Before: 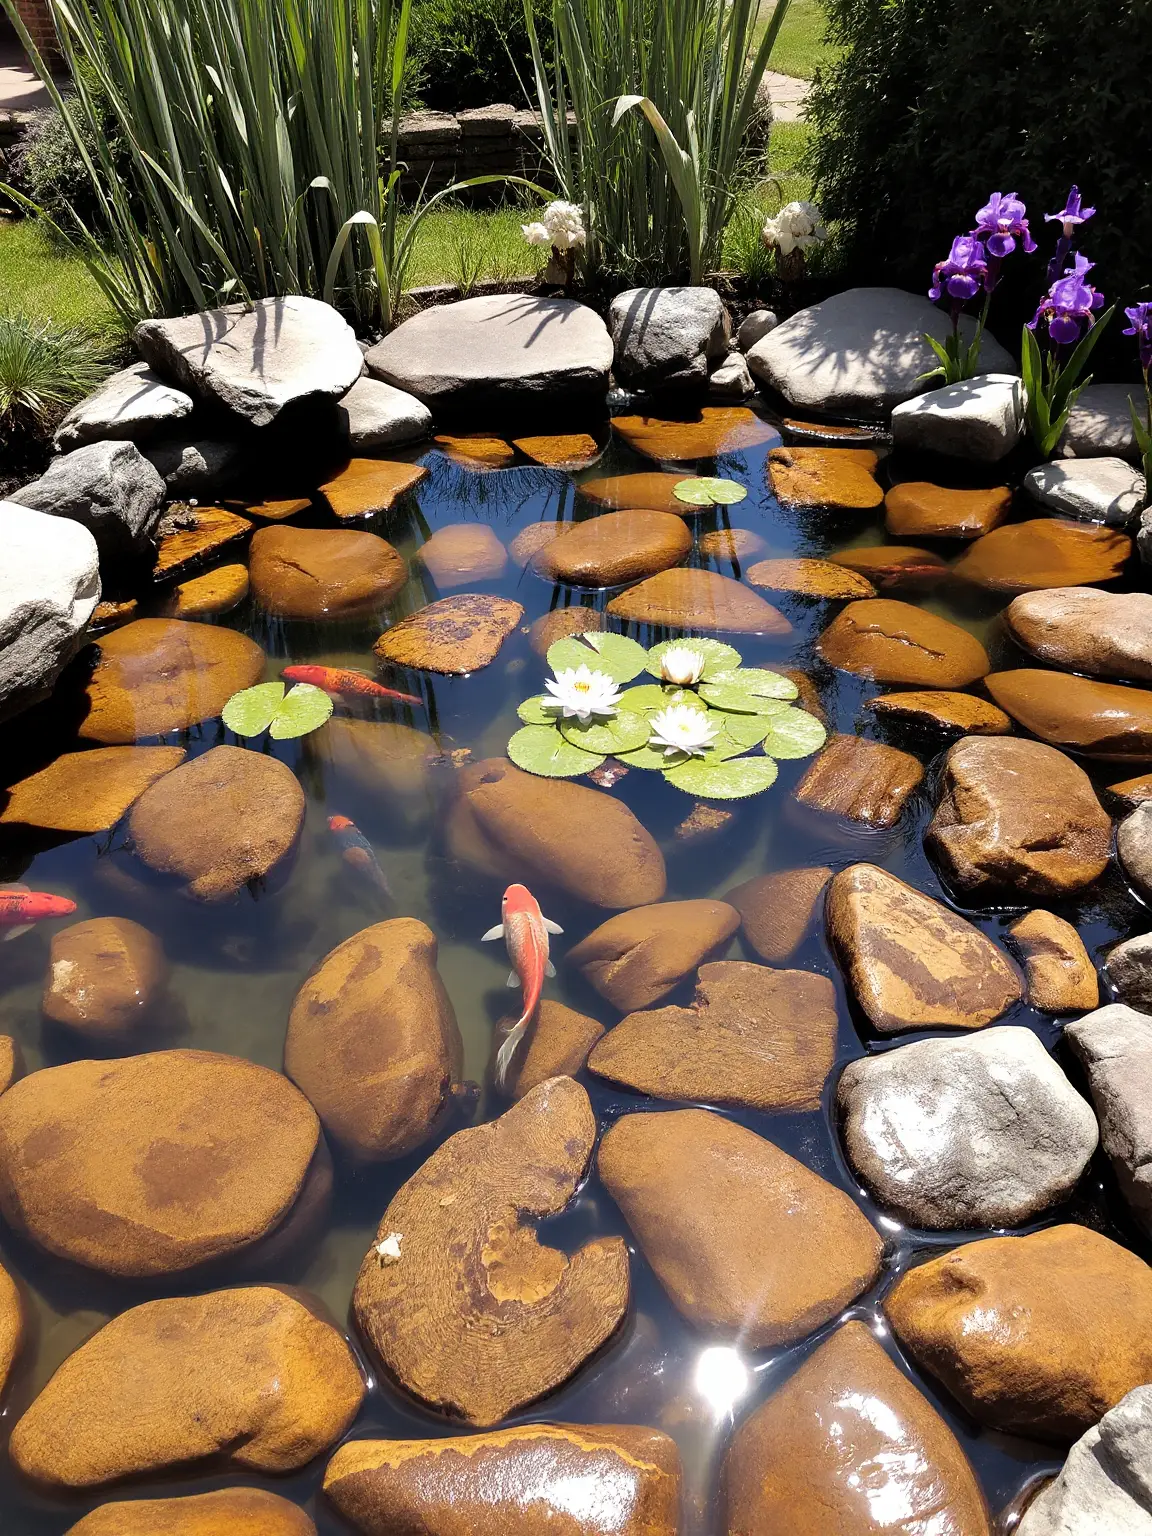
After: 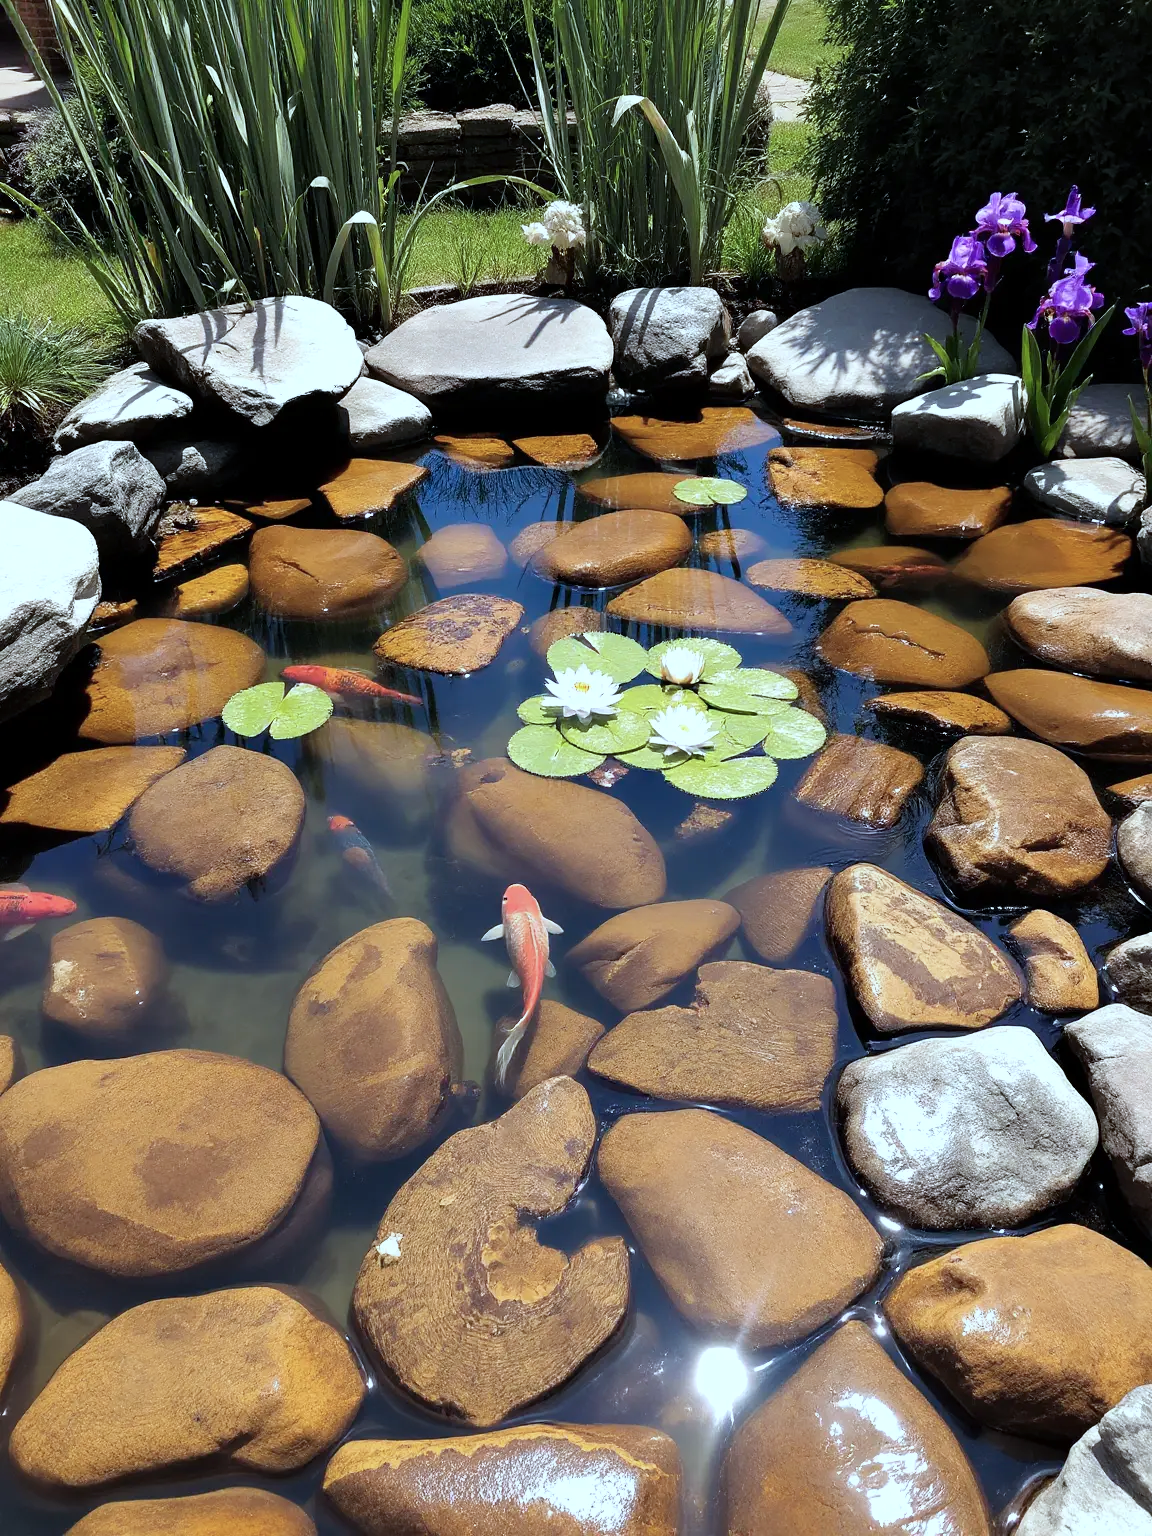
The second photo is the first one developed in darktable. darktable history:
color zones: curves: ch1 [(0, 0.469) (0.01, 0.469) (0.12, 0.446) (0.248, 0.469) (0.5, 0.5) (0.748, 0.5) (0.99, 0.469) (1, 0.469)]
color calibration: illuminant Planckian (black body), x 0.376, y 0.374, temperature 4106.52 K
